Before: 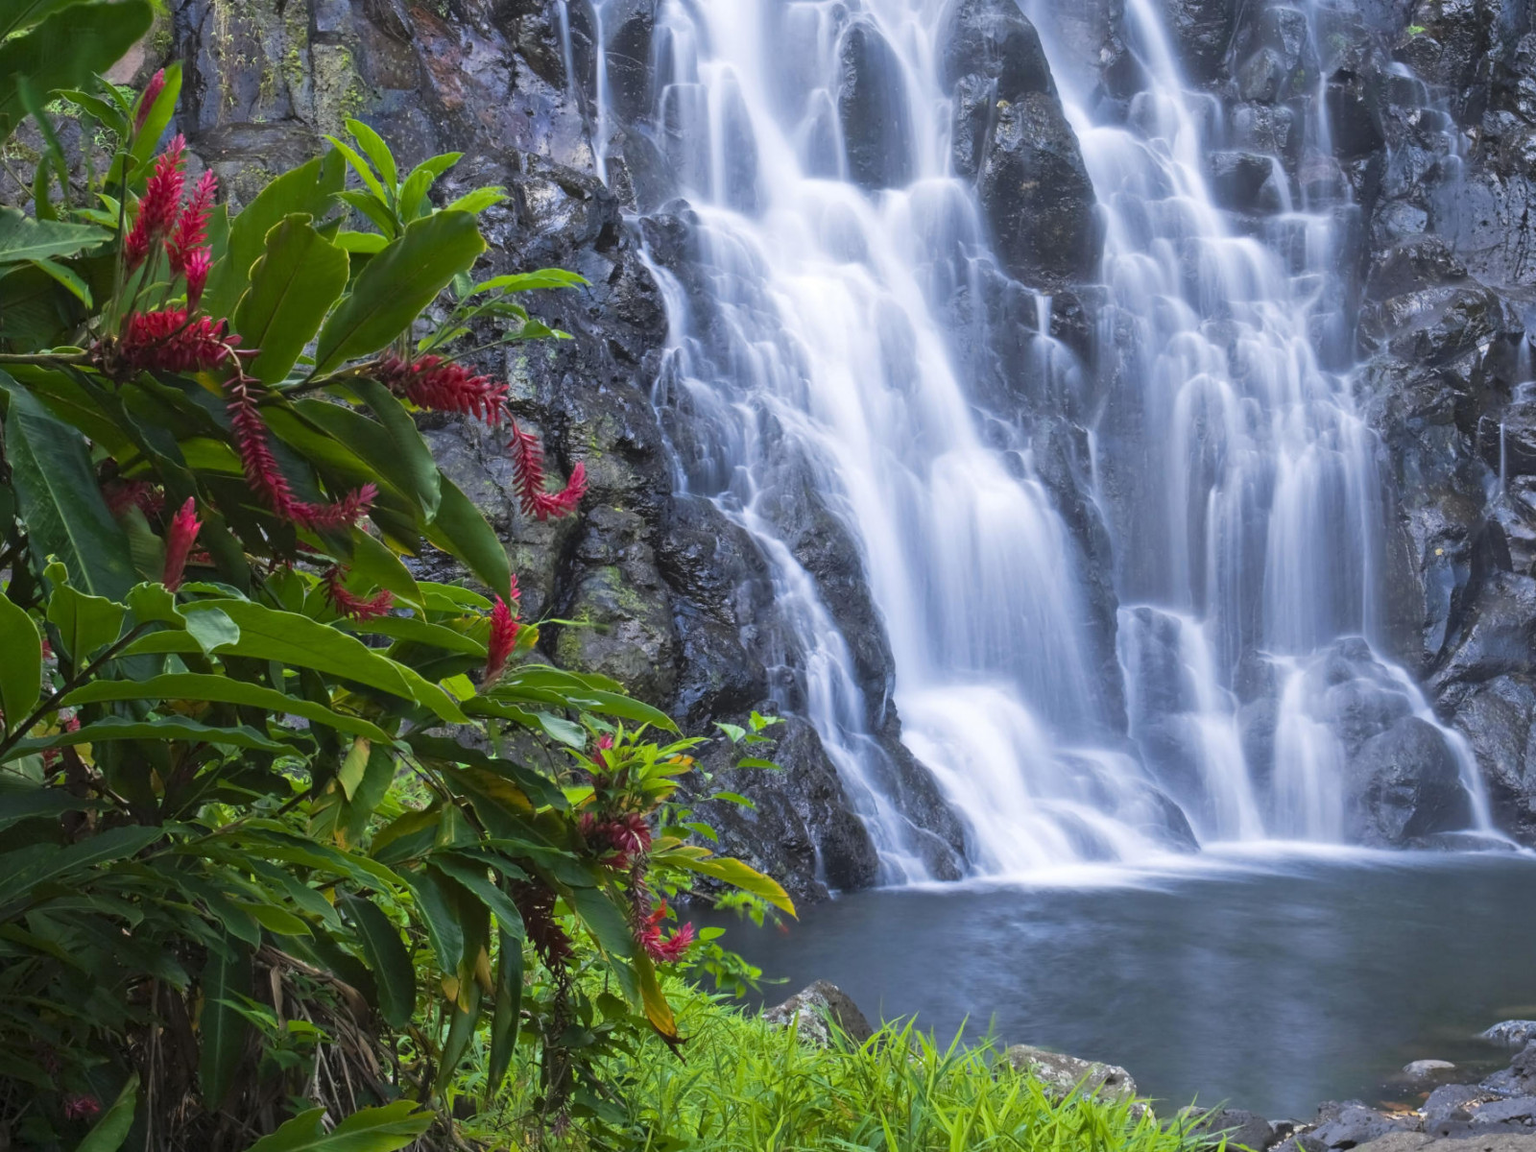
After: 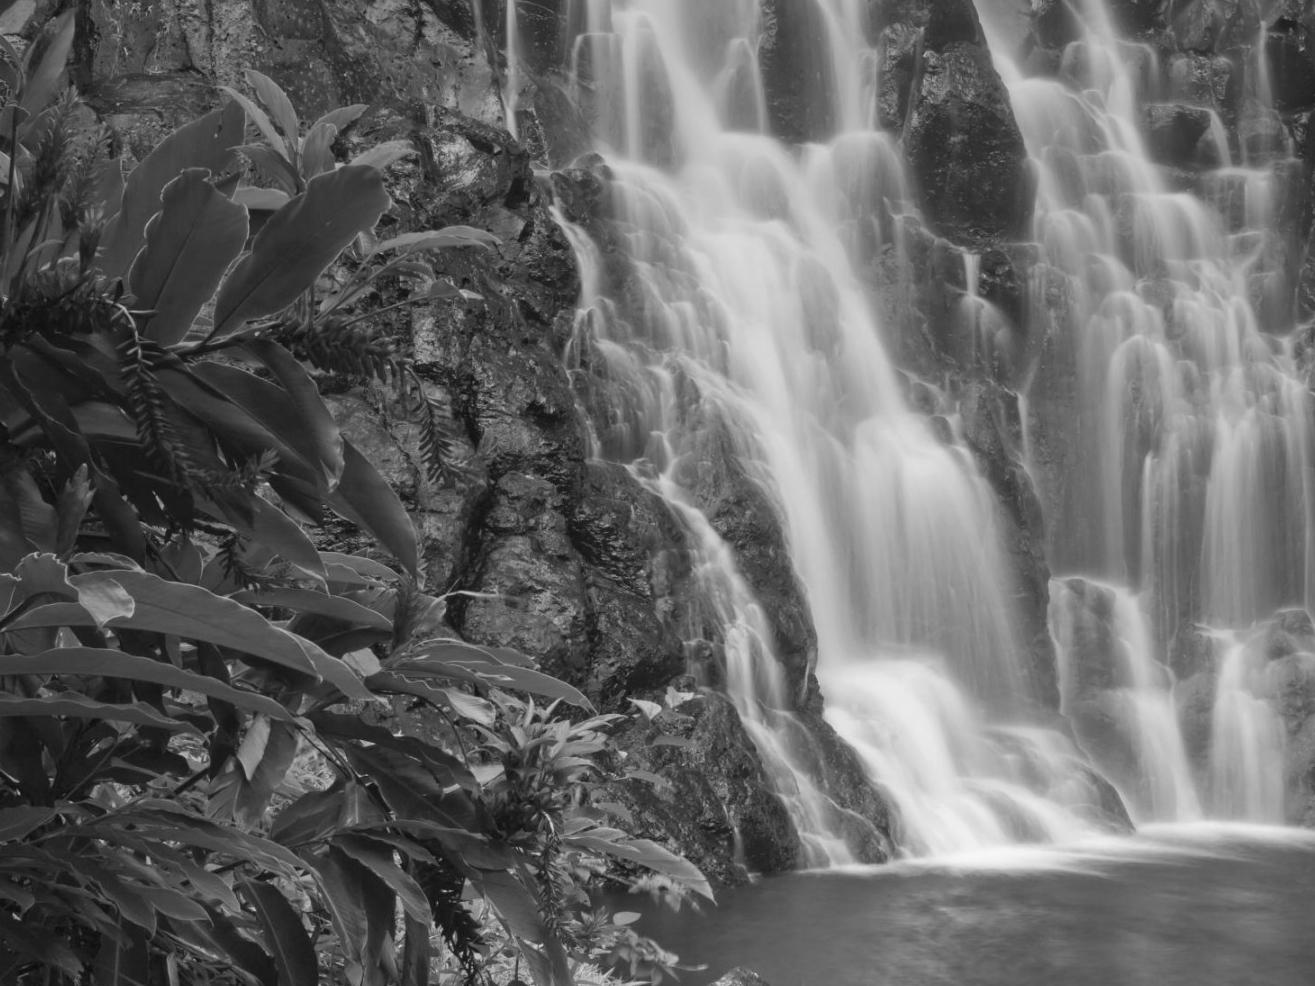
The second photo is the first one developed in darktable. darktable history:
crop and rotate: left 7.196%, top 4.574%, right 10.605%, bottom 13.178%
graduated density: rotation -0.352°, offset 57.64
monochrome: on, module defaults
